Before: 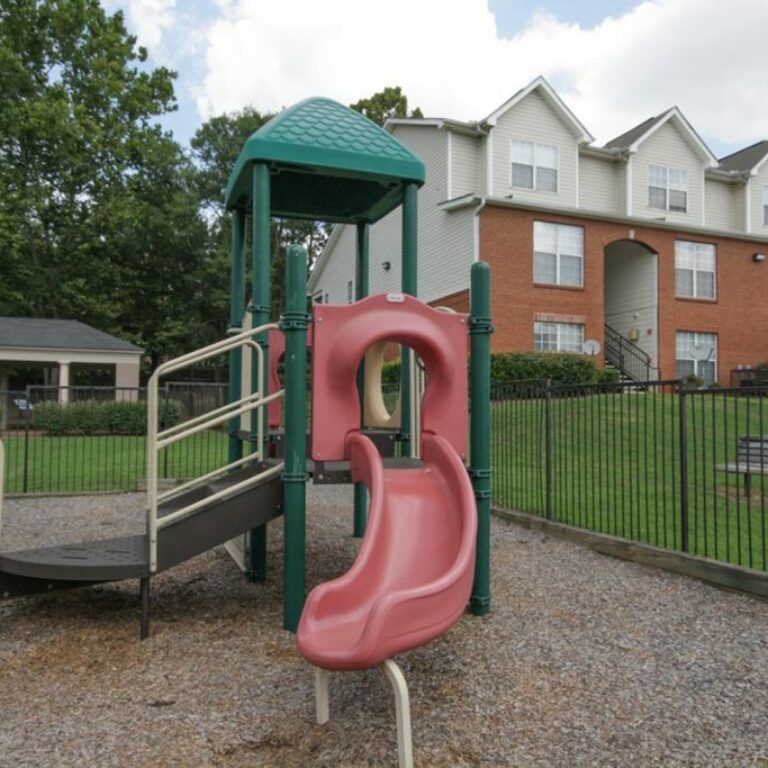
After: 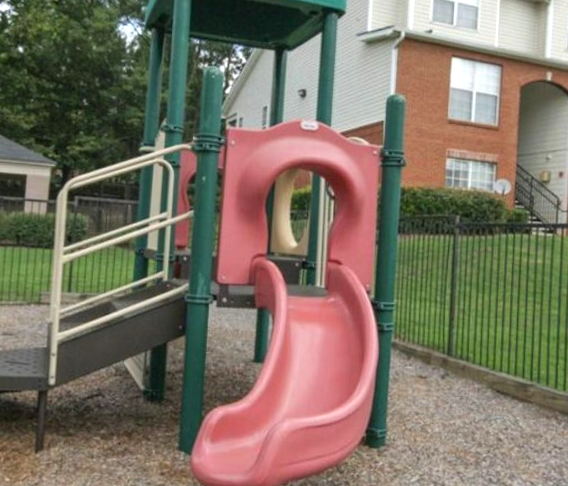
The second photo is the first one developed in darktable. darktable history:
exposure: black level correction 0, exposure 0.598 EV, compensate highlight preservation false
crop and rotate: angle -3.35°, left 9.797%, top 21.028%, right 11.971%, bottom 12.013%
